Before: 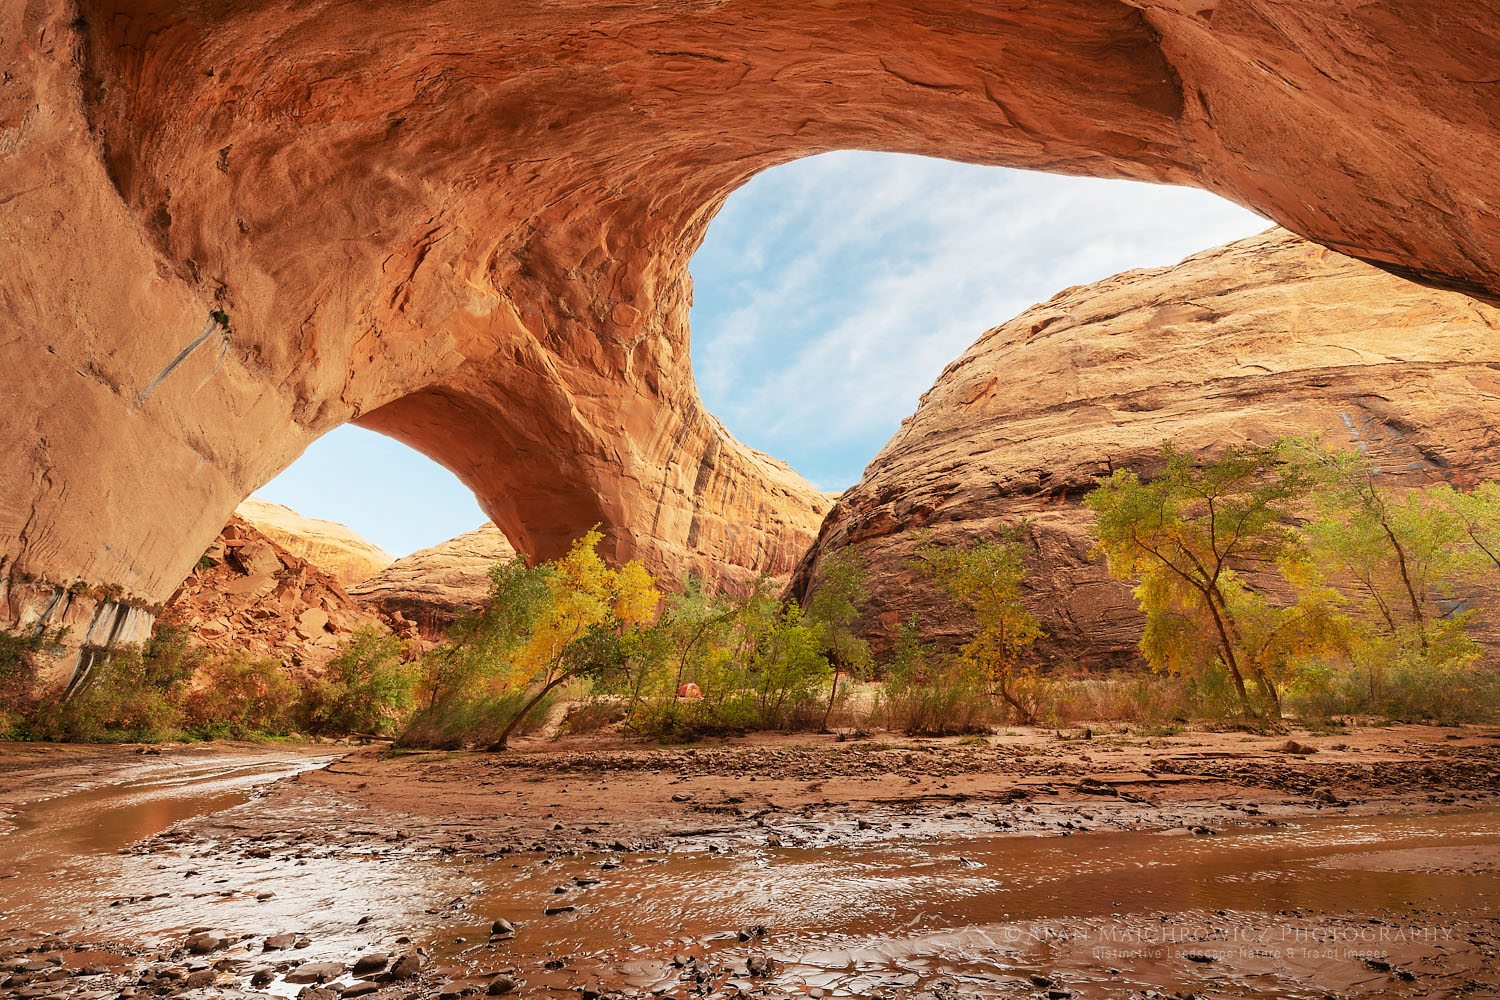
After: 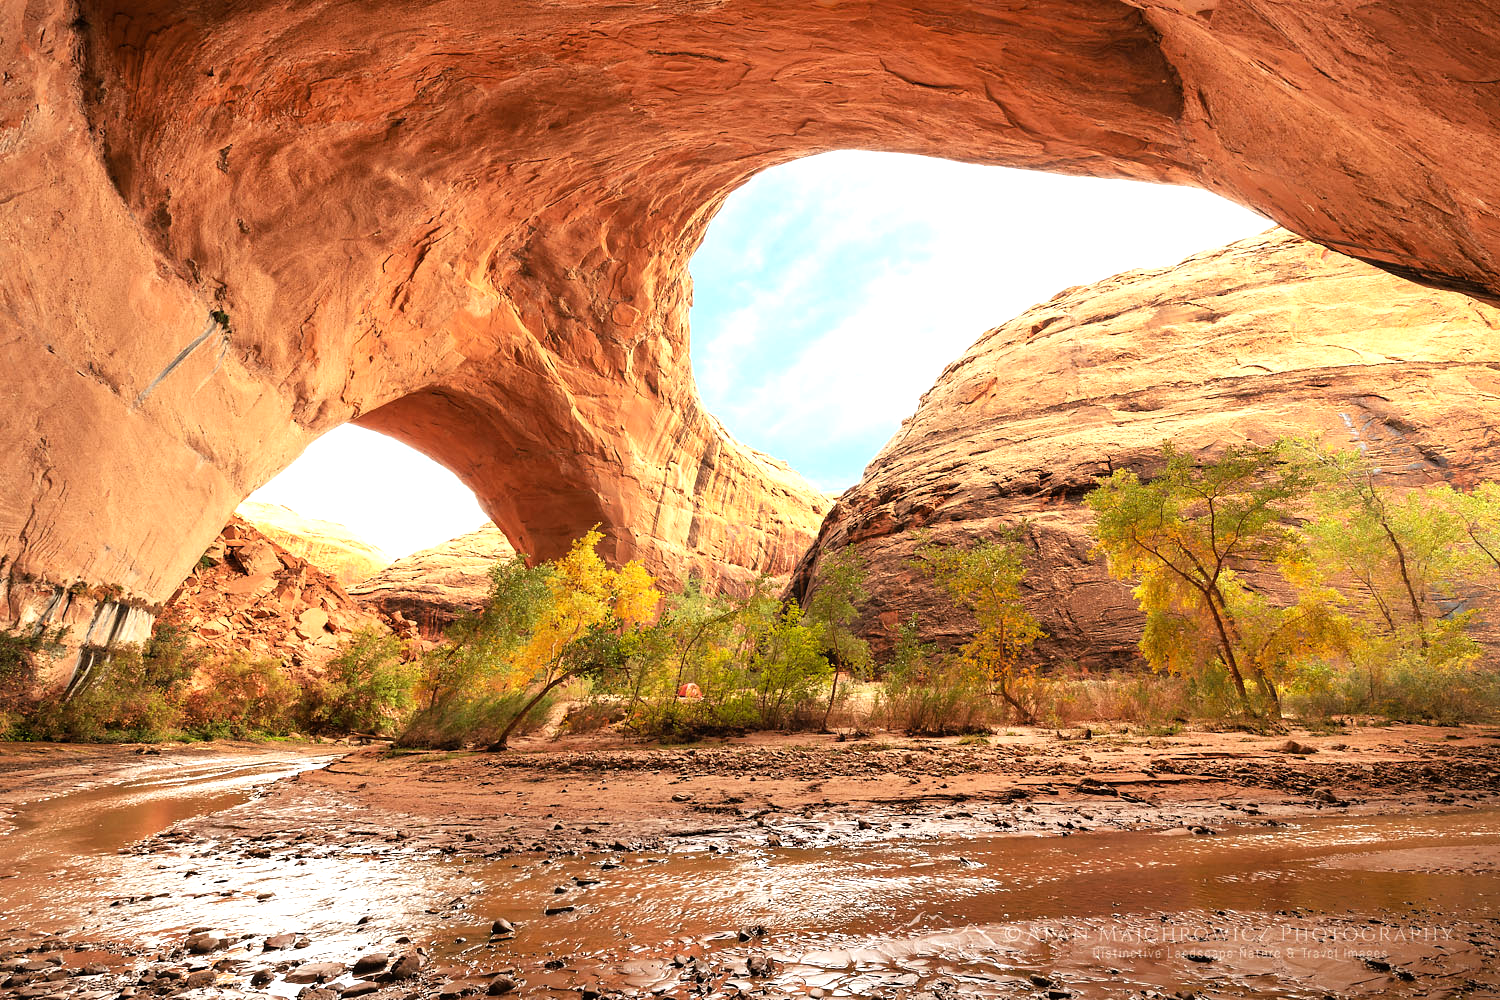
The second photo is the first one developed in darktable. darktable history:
tone equalizer: -8 EV -0.762 EV, -7 EV -0.682 EV, -6 EV -0.608 EV, -5 EV -0.371 EV, -3 EV 0.371 EV, -2 EV 0.6 EV, -1 EV 0.684 EV, +0 EV 0.747 EV
